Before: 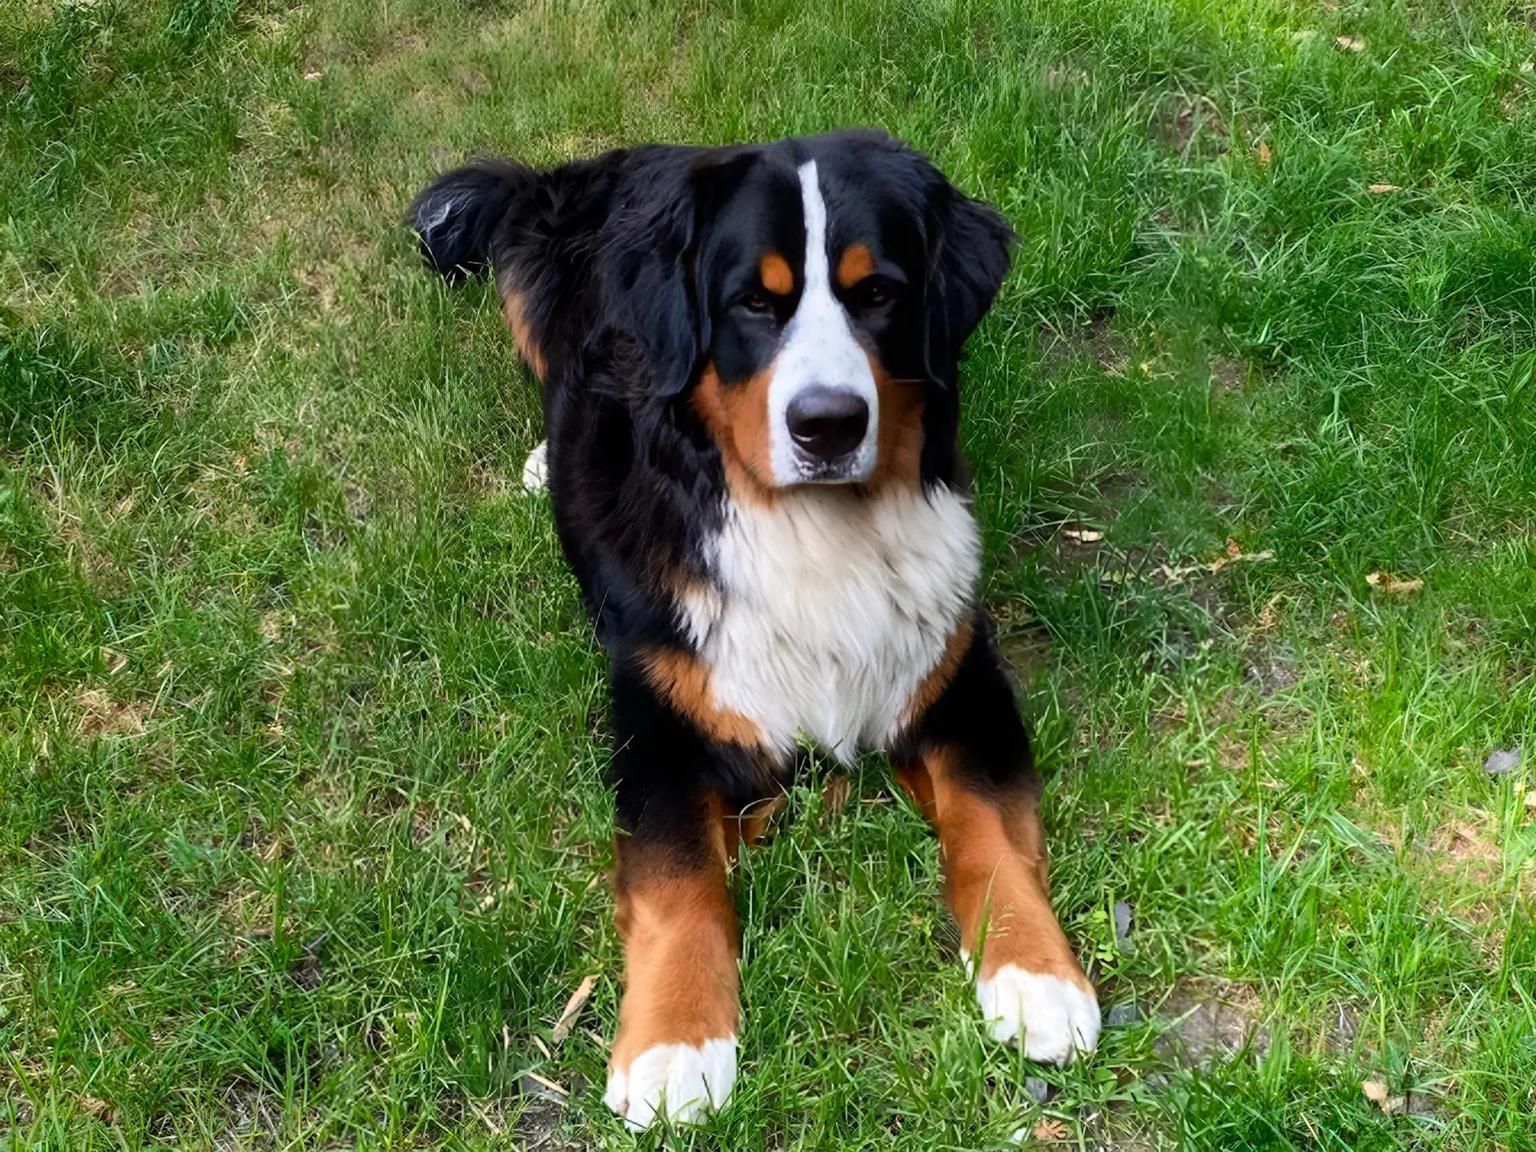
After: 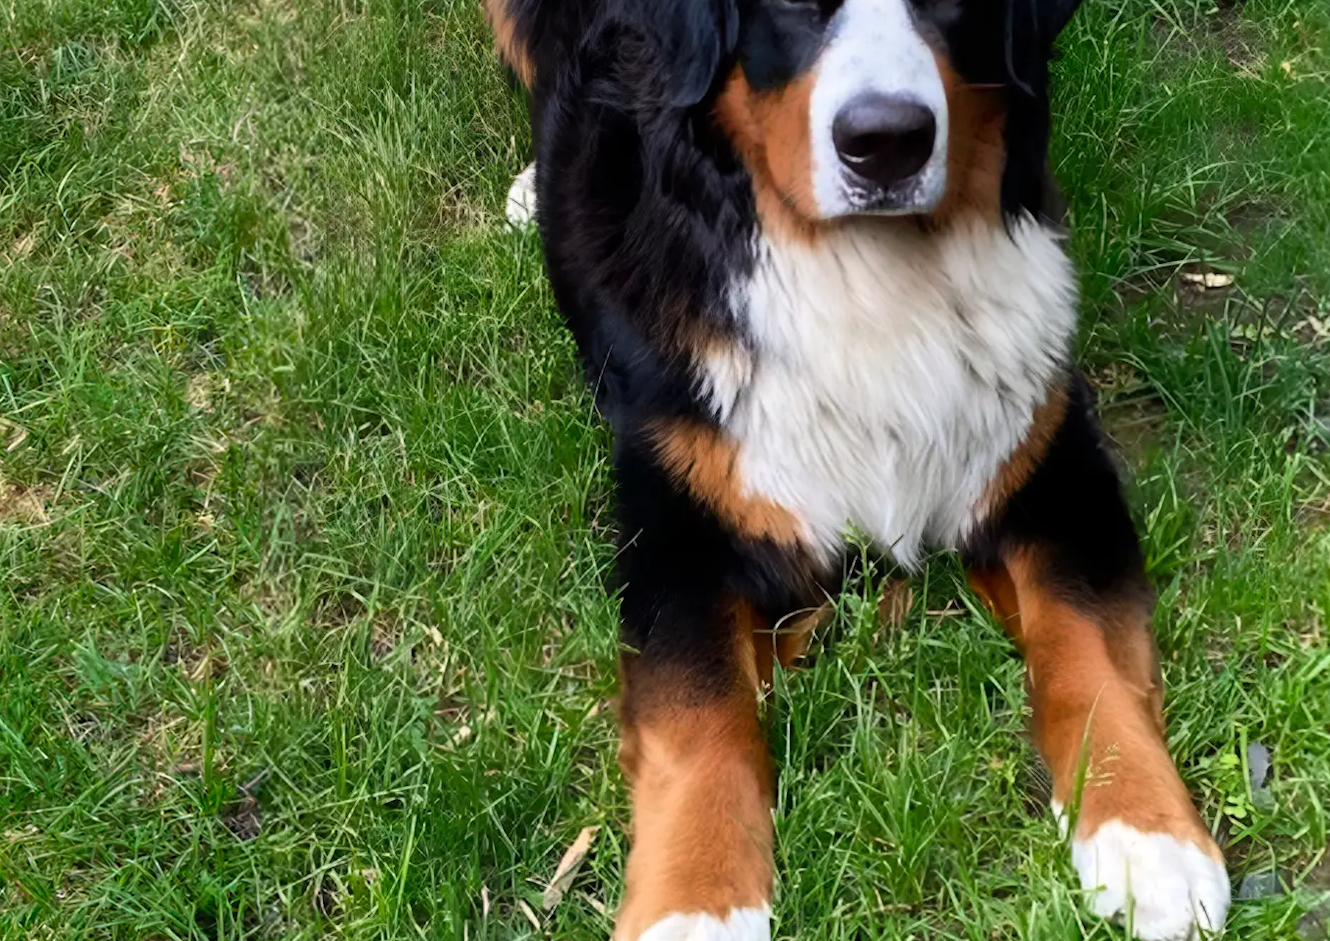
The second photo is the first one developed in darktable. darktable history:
rotate and perspective: lens shift (horizontal) -0.055, automatic cropping off
crop: left 6.488%, top 27.668%, right 24.183%, bottom 8.656%
